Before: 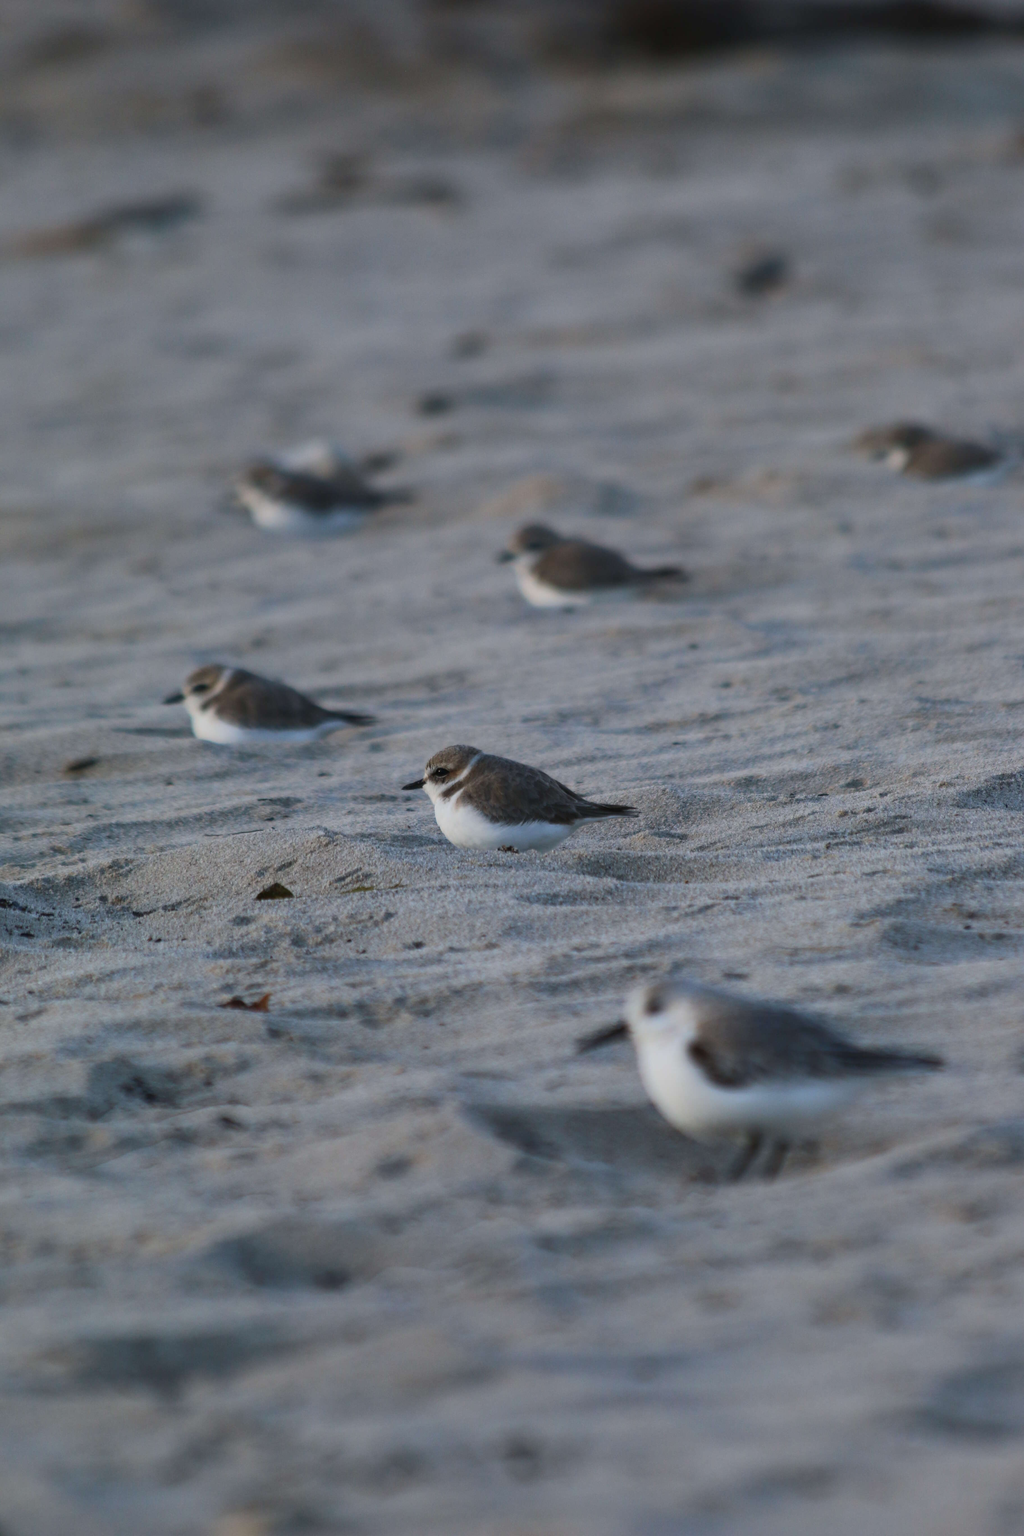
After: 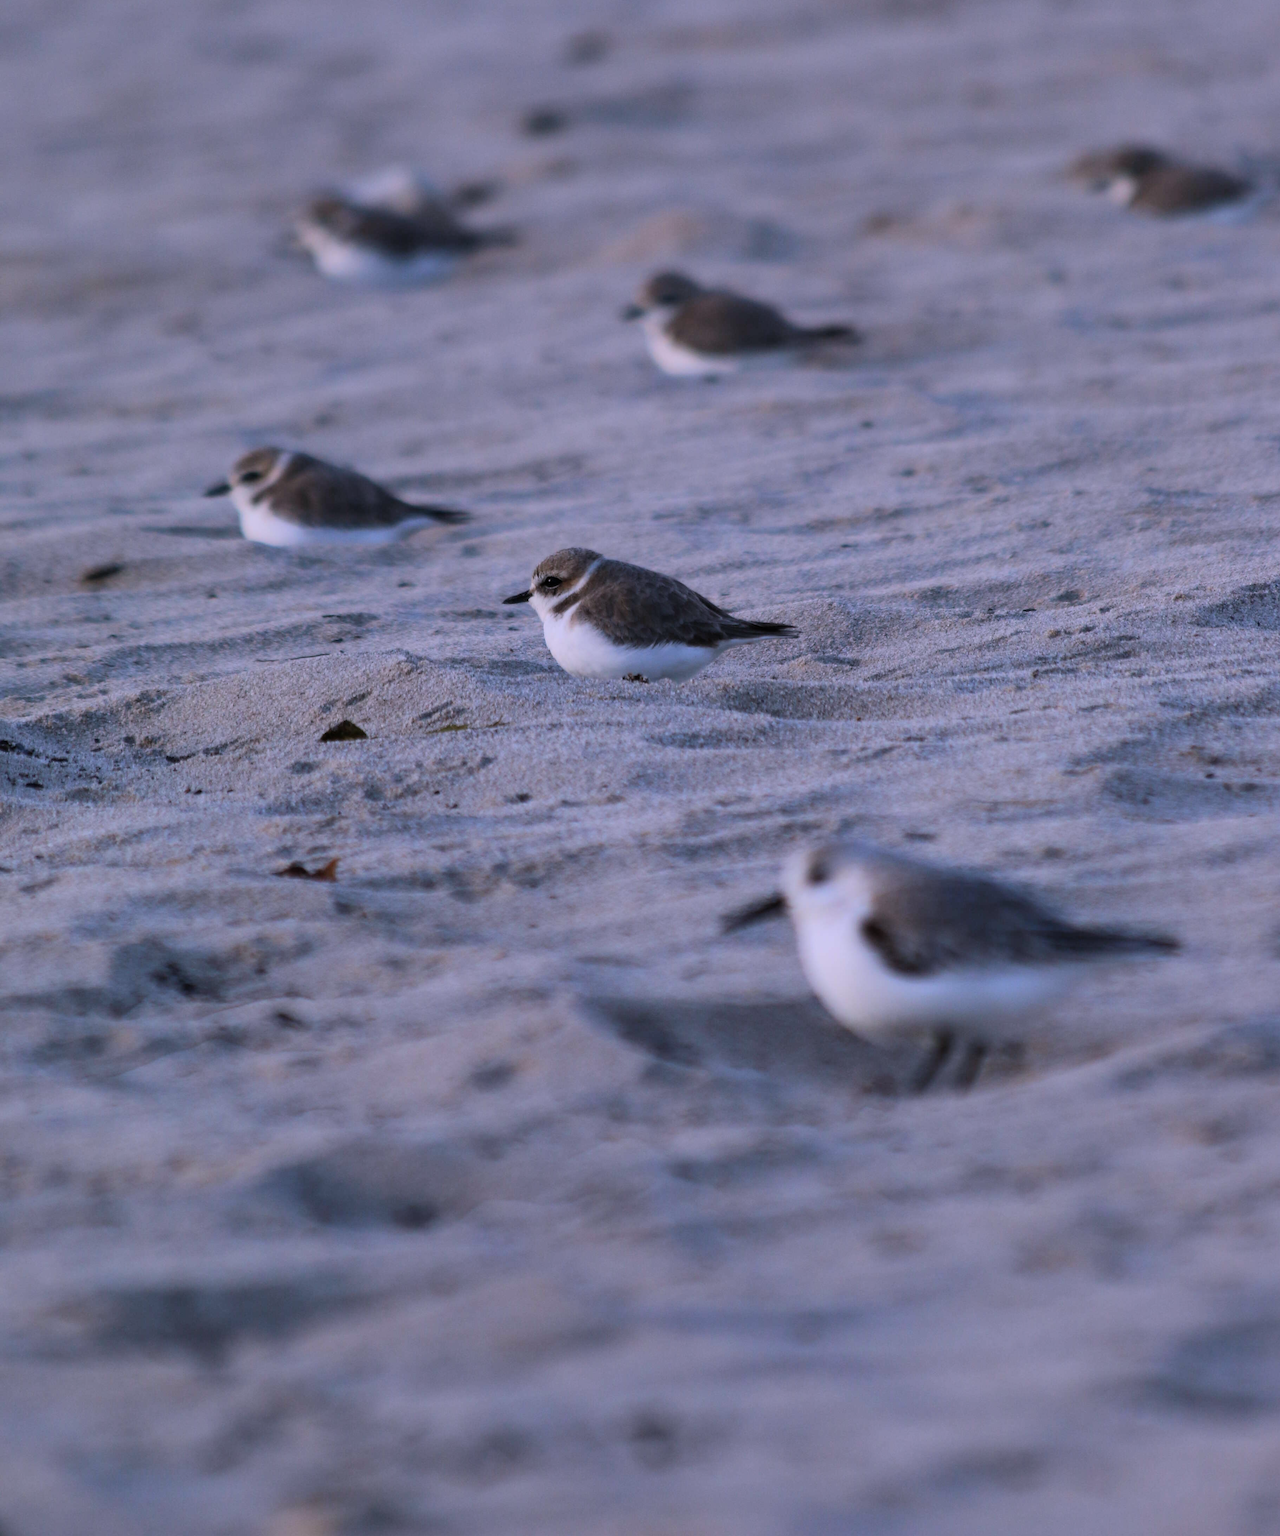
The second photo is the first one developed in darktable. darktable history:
shadows and highlights: radius 264.75, soften with gaussian
crop and rotate: top 19.998%
filmic rgb: middle gray luminance 18.42%, black relative exposure -11.45 EV, white relative exposure 2.55 EV, threshold 6 EV, target black luminance 0%, hardness 8.41, latitude 99%, contrast 1.084, shadows ↔ highlights balance 0.505%, add noise in highlights 0, preserve chrominance max RGB, color science v3 (2019), use custom middle-gray values true, iterations of high-quality reconstruction 0, contrast in highlights soft, enable highlight reconstruction true
white balance: red 1.042, blue 1.17
